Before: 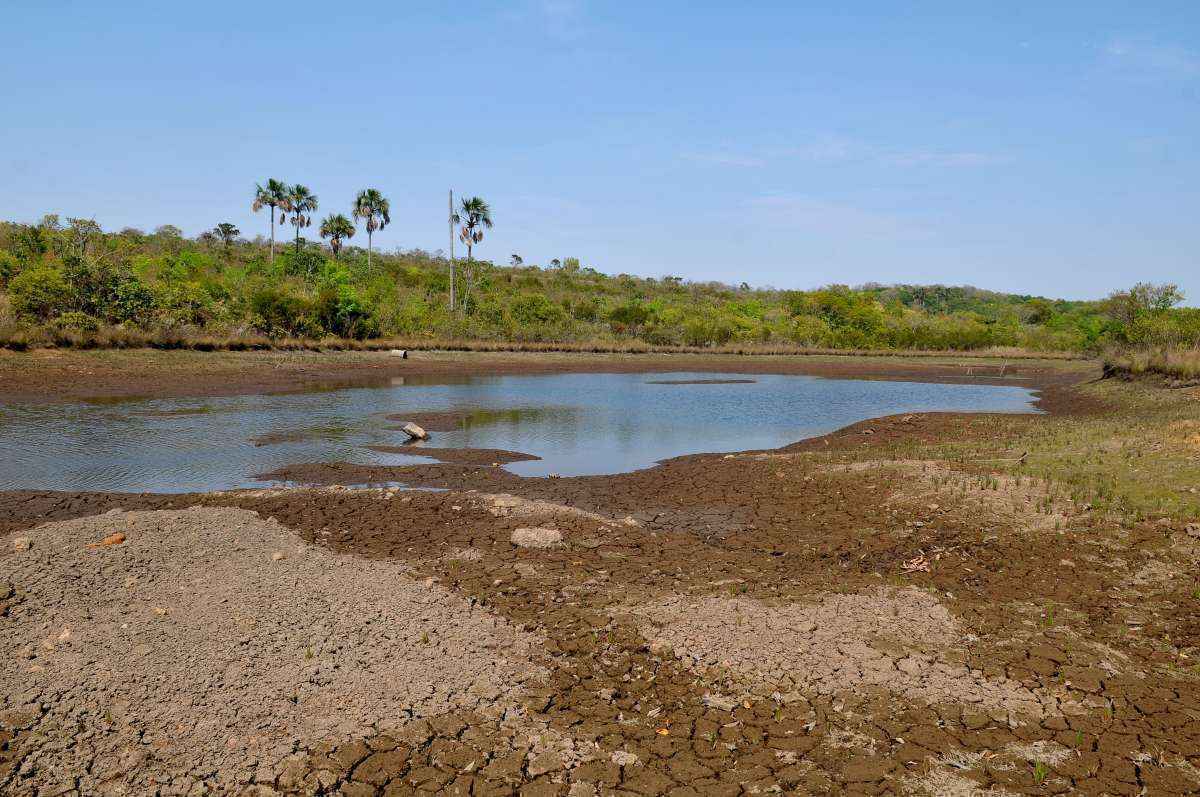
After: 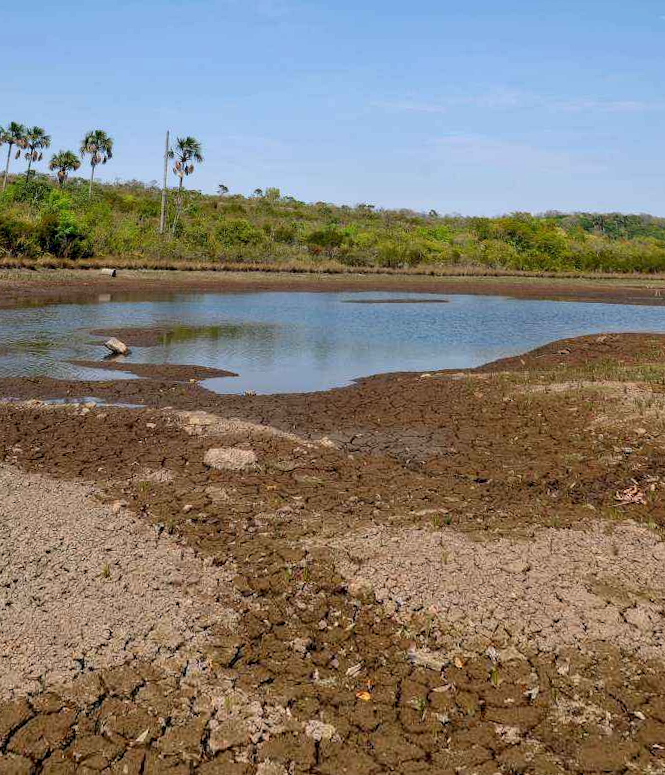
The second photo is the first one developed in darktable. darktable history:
rotate and perspective: rotation 0.72°, lens shift (vertical) -0.352, lens shift (horizontal) -0.051, crop left 0.152, crop right 0.859, crop top 0.019, crop bottom 0.964
local contrast: detail 117%
crop and rotate: left 17.732%, right 15.423%
